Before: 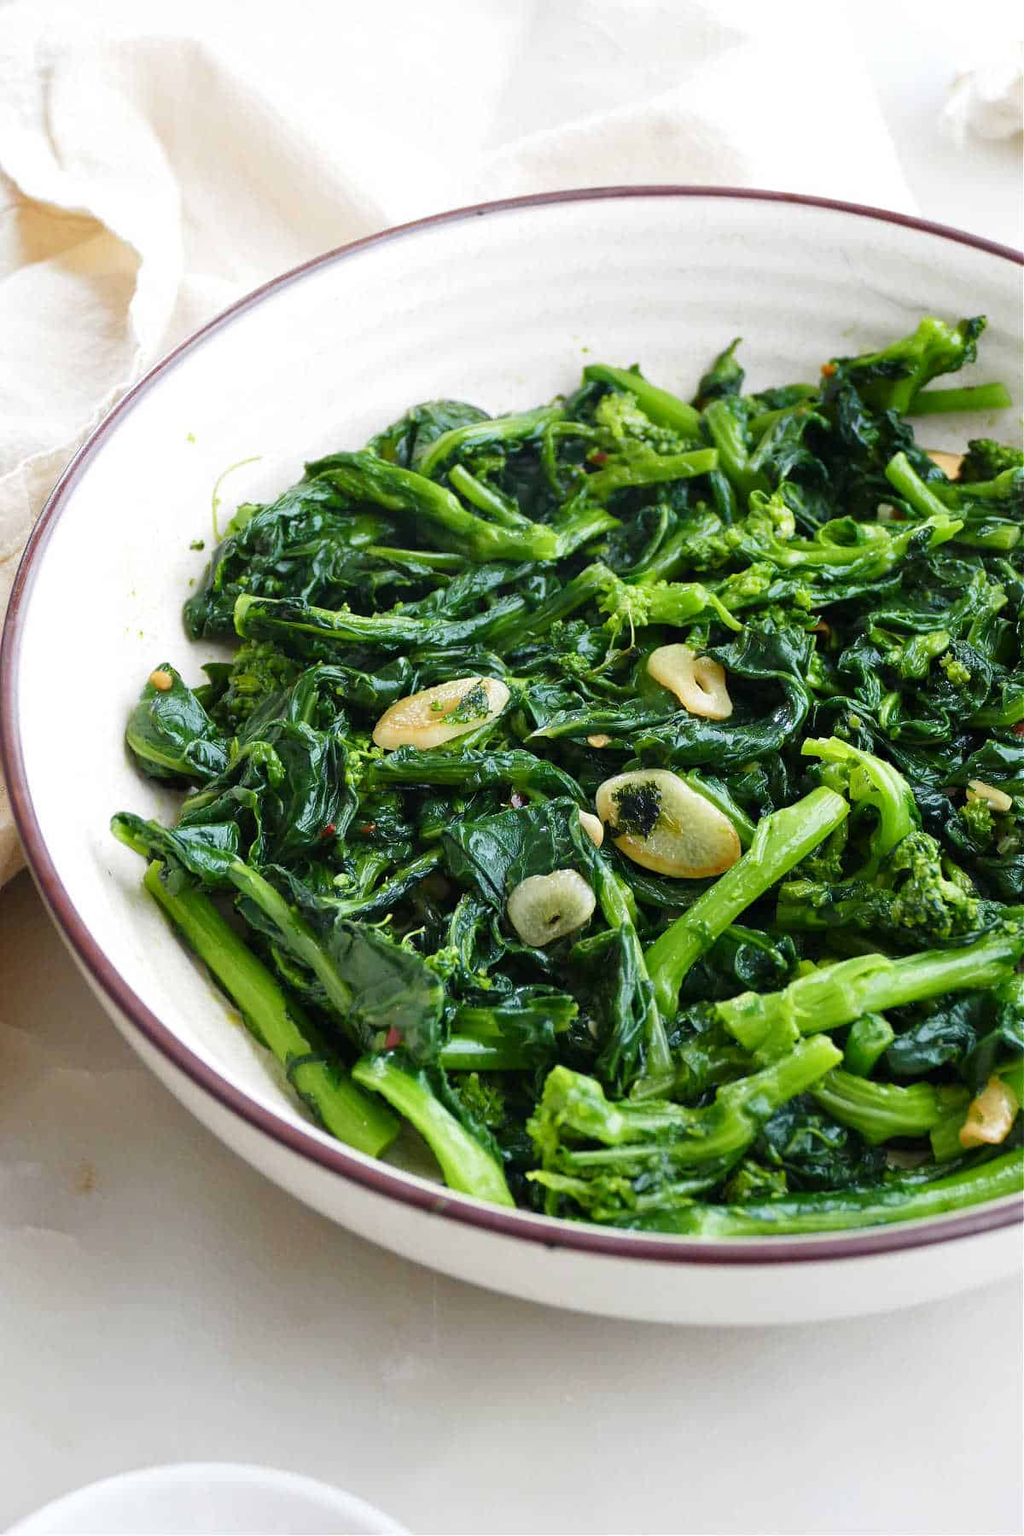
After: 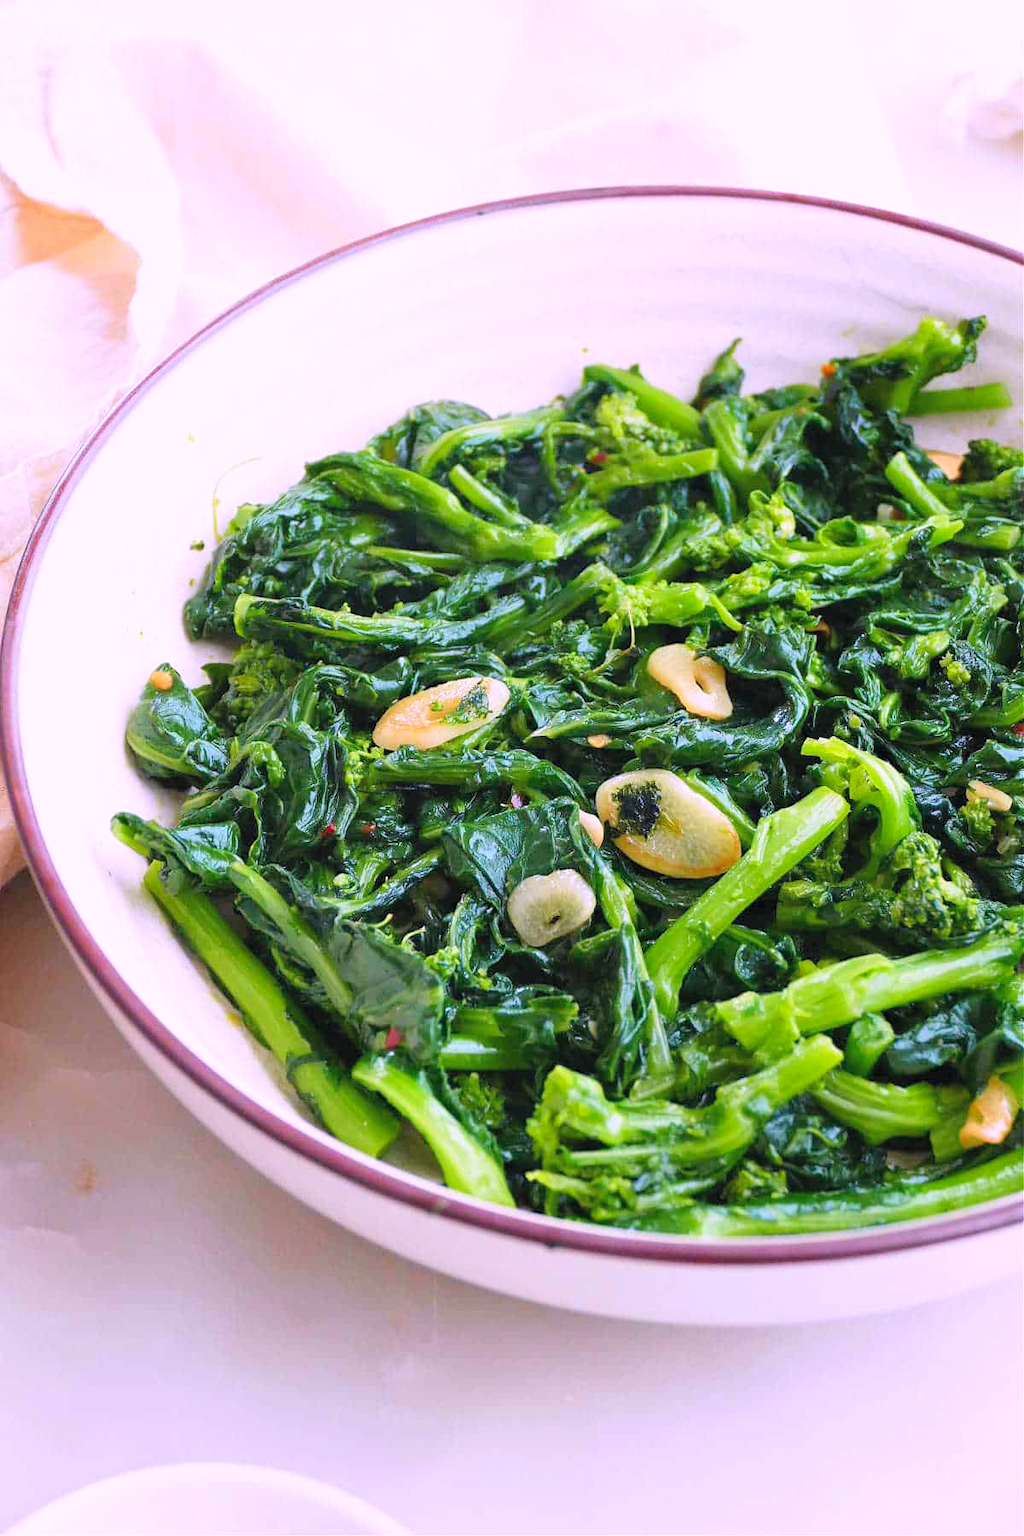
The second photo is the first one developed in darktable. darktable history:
contrast brightness saturation: contrast 0.066, brightness 0.178, saturation 0.414
color correction: highlights a* 15.7, highlights b* -20.64
